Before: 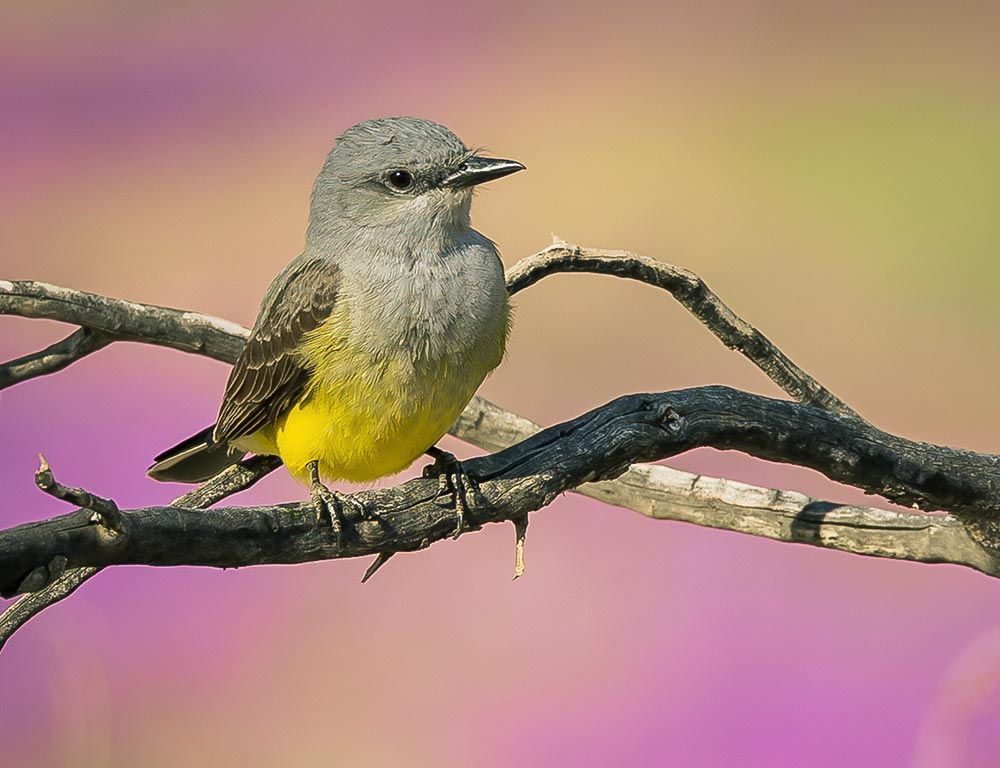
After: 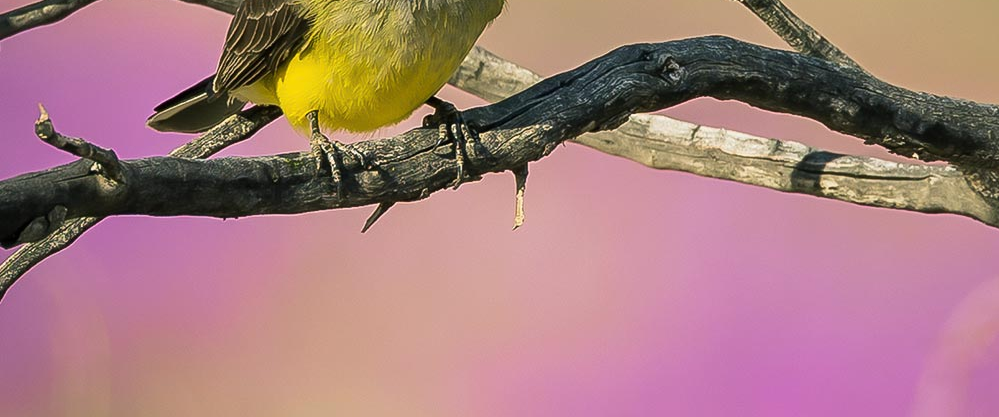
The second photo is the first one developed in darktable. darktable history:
crop and rotate: top 45.659%, right 0.097%
